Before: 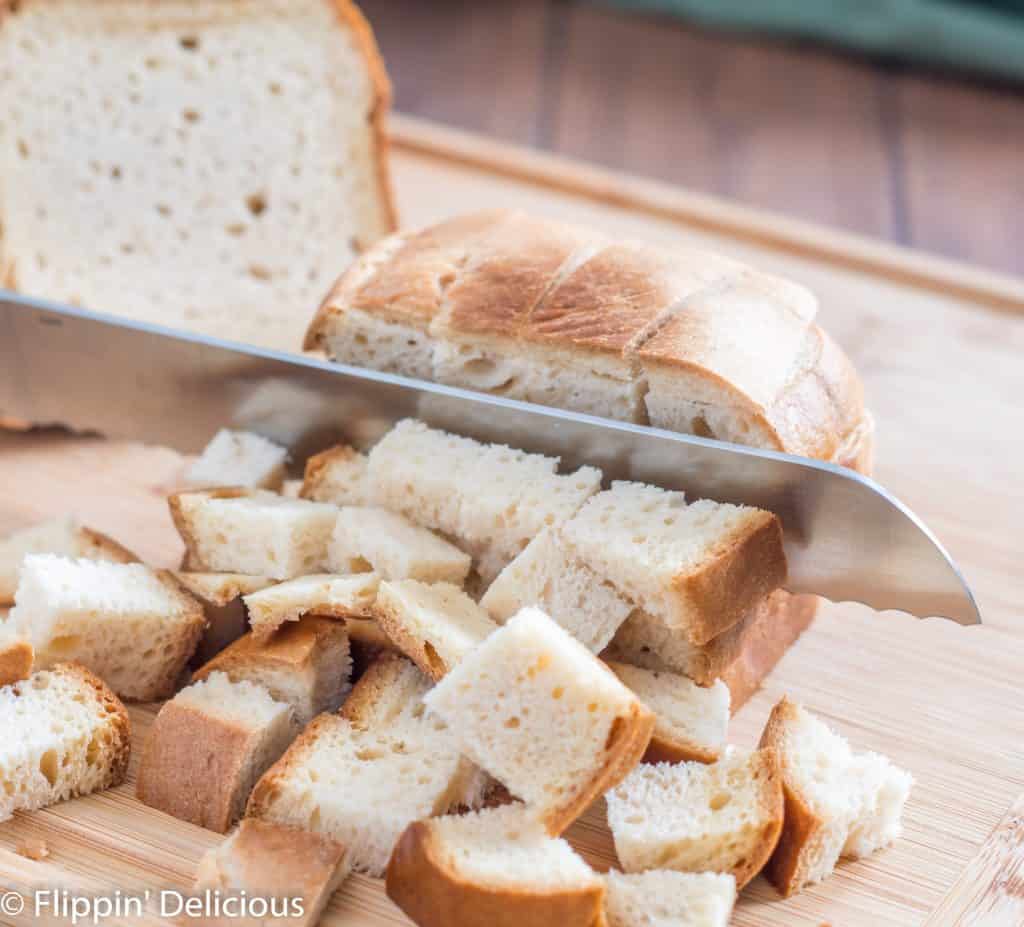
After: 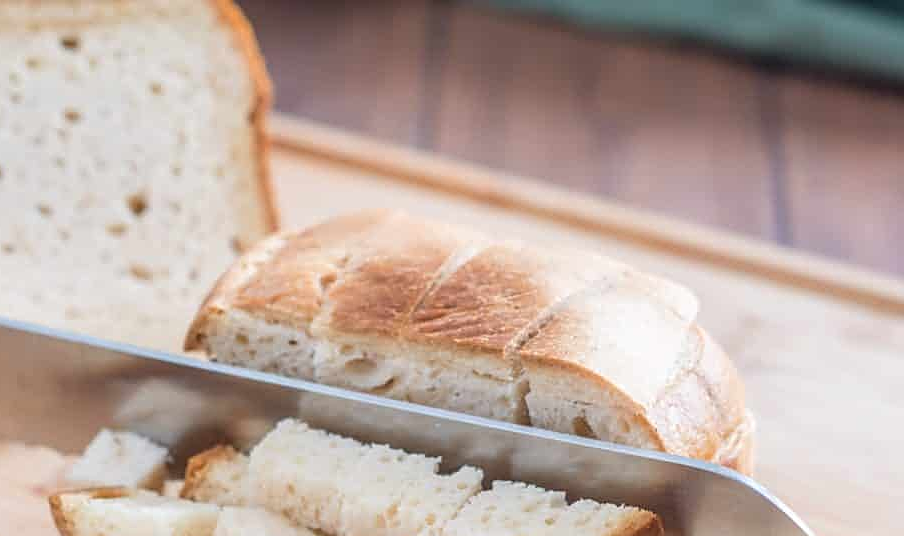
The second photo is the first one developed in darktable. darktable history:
crop and rotate: left 11.659%, bottom 42.156%
sharpen: on, module defaults
